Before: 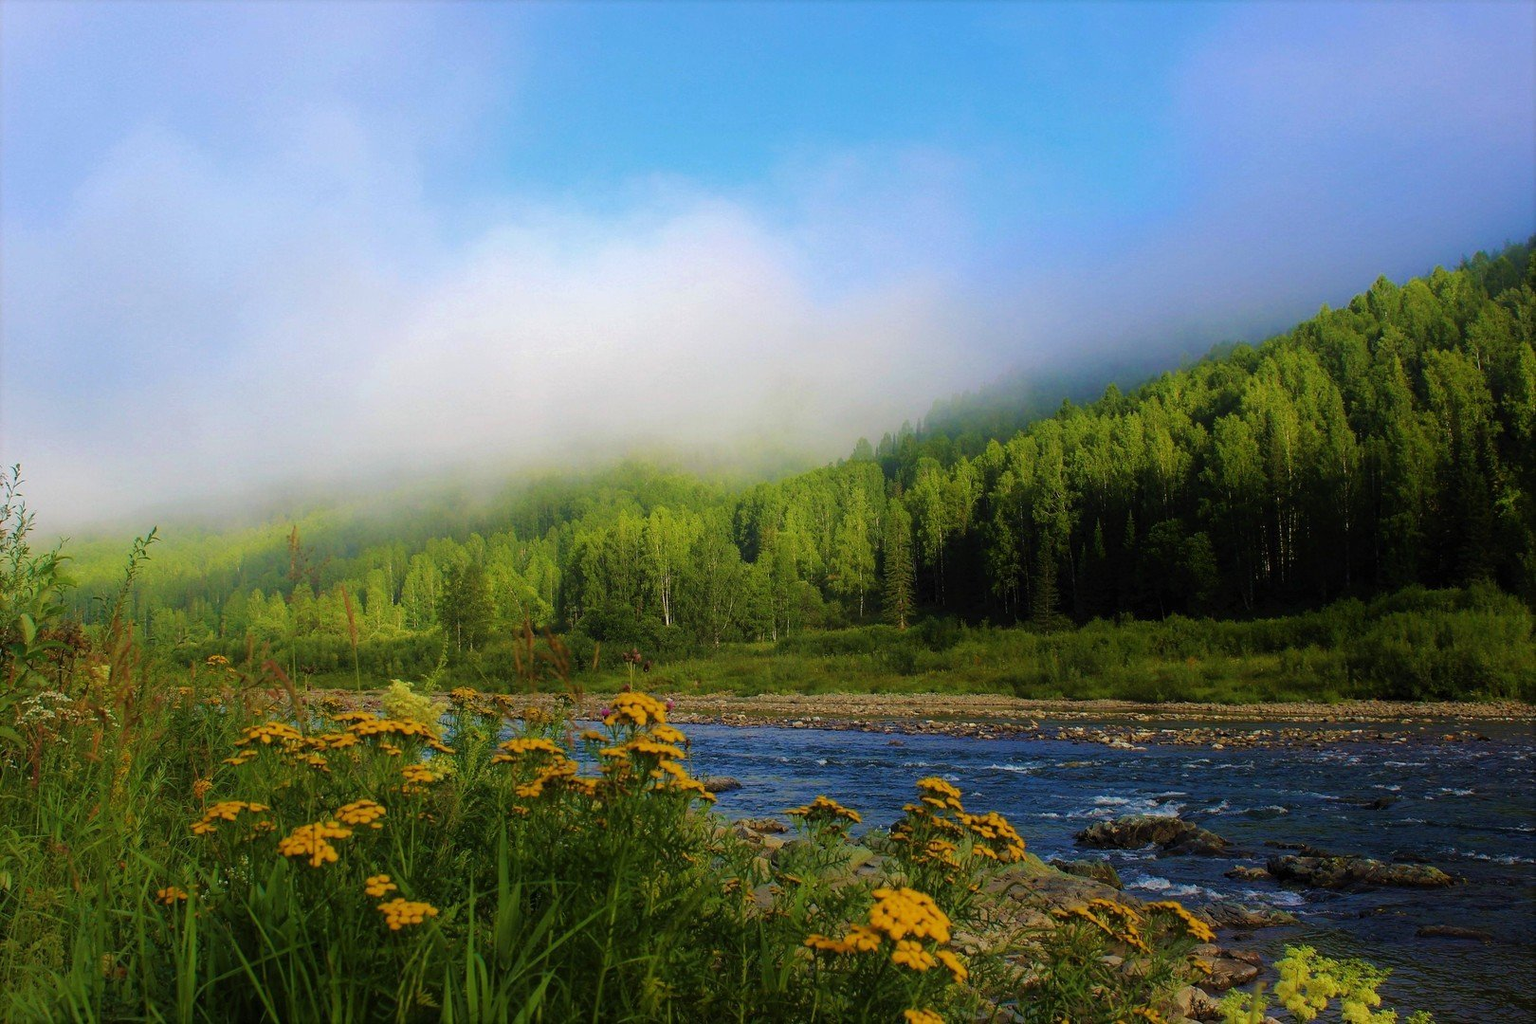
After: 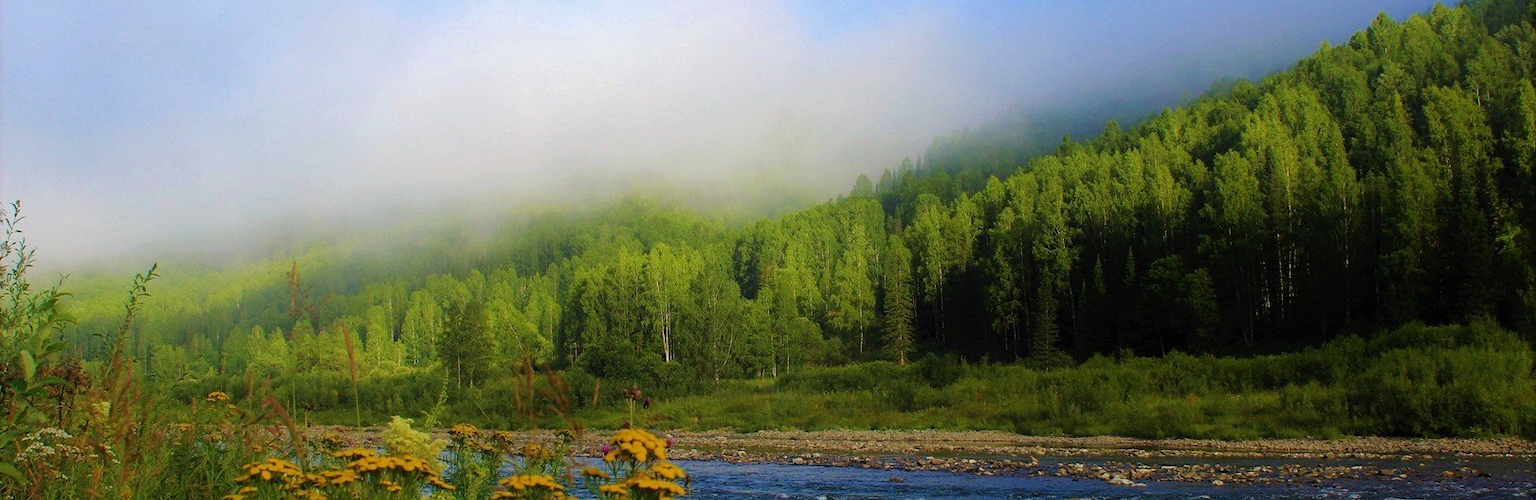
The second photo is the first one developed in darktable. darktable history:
crop and rotate: top 25.742%, bottom 25.365%
